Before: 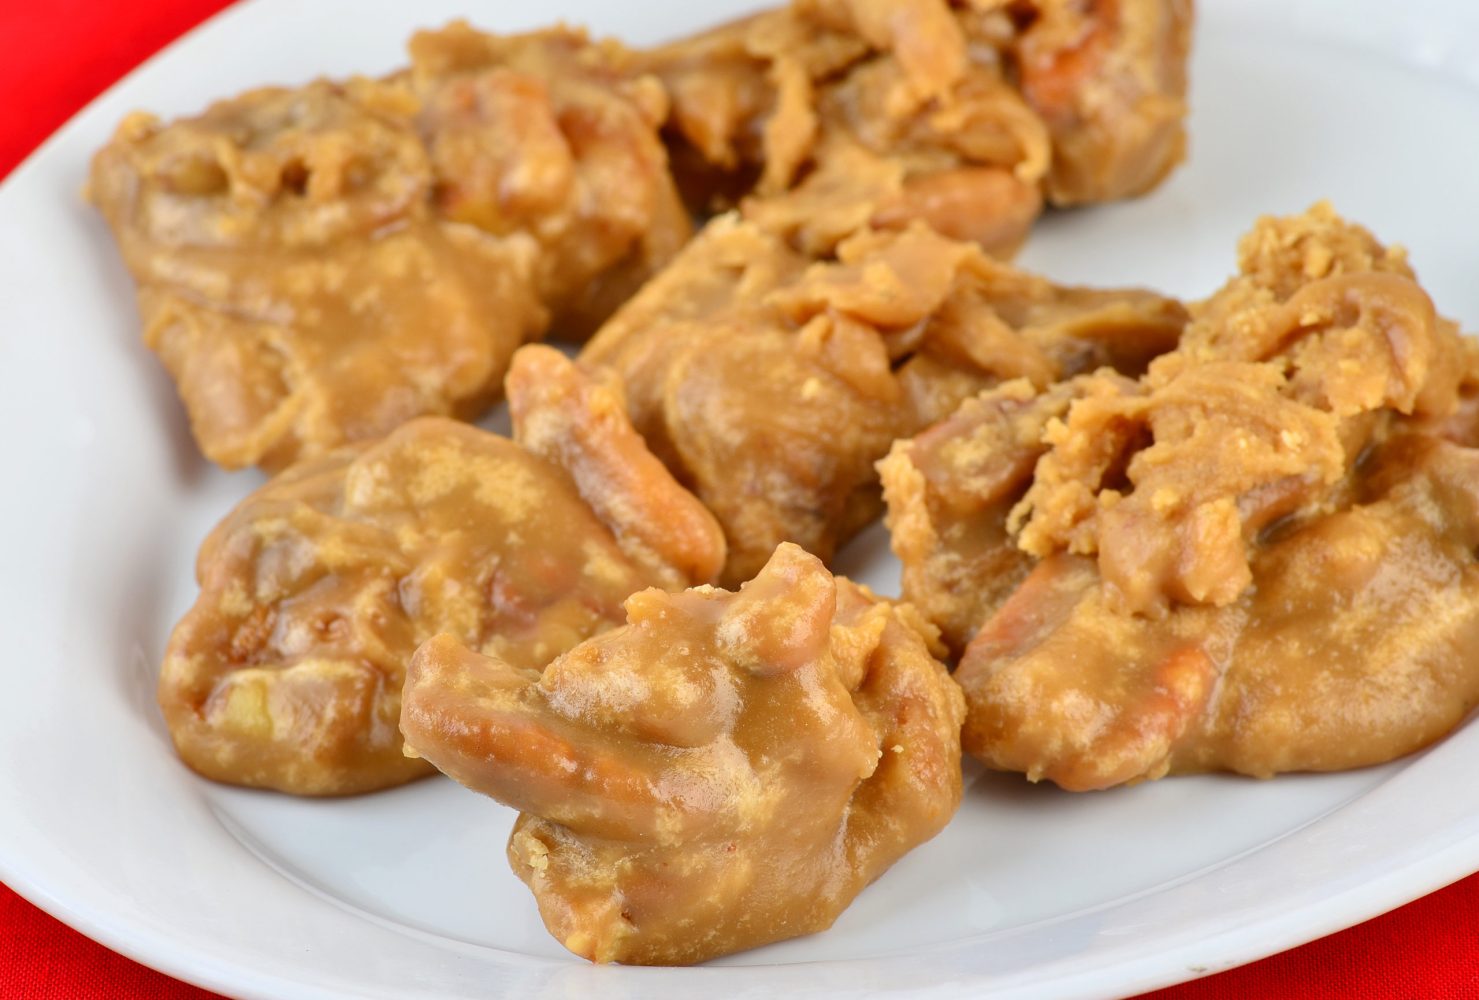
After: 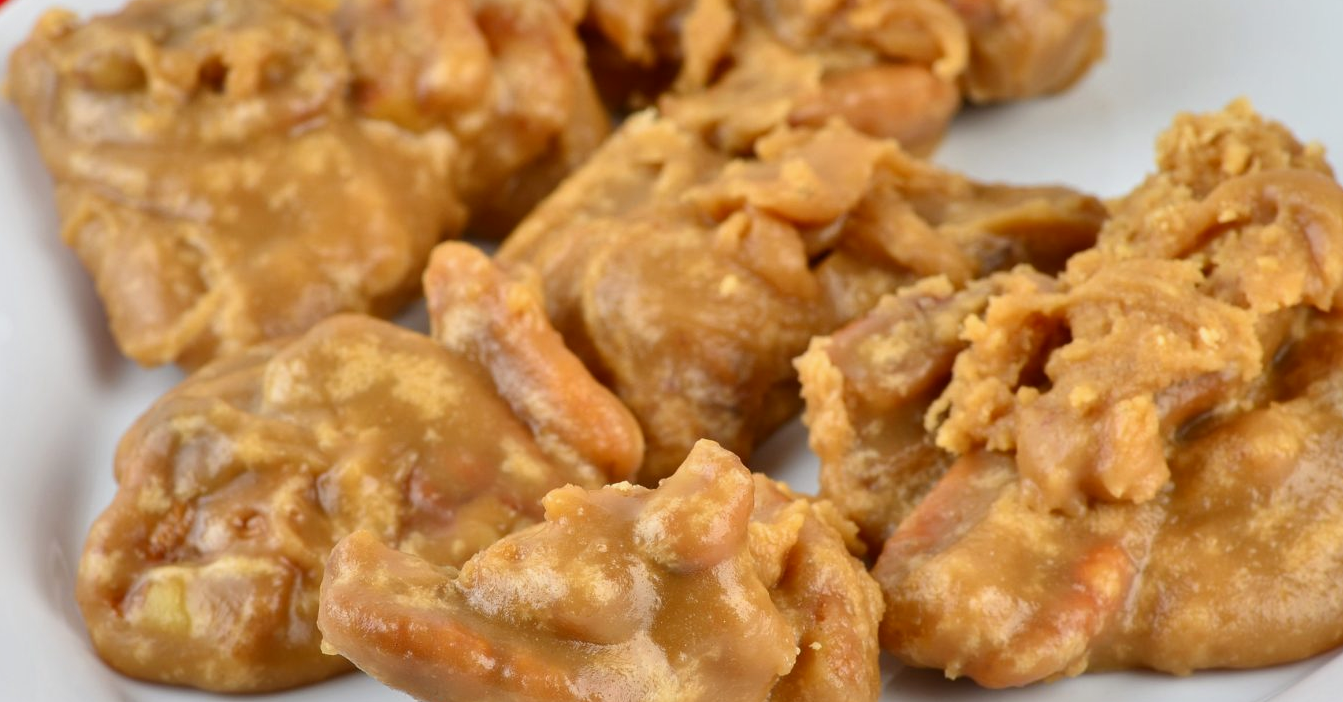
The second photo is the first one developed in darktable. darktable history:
local contrast: mode bilateral grid, contrast 20, coarseness 50, detail 120%, midtone range 0.2
exposure: exposure -0.157 EV, compensate highlight preservation false
rotate and perspective: crop left 0, crop top 0
crop: left 5.596%, top 10.314%, right 3.534%, bottom 19.395%
